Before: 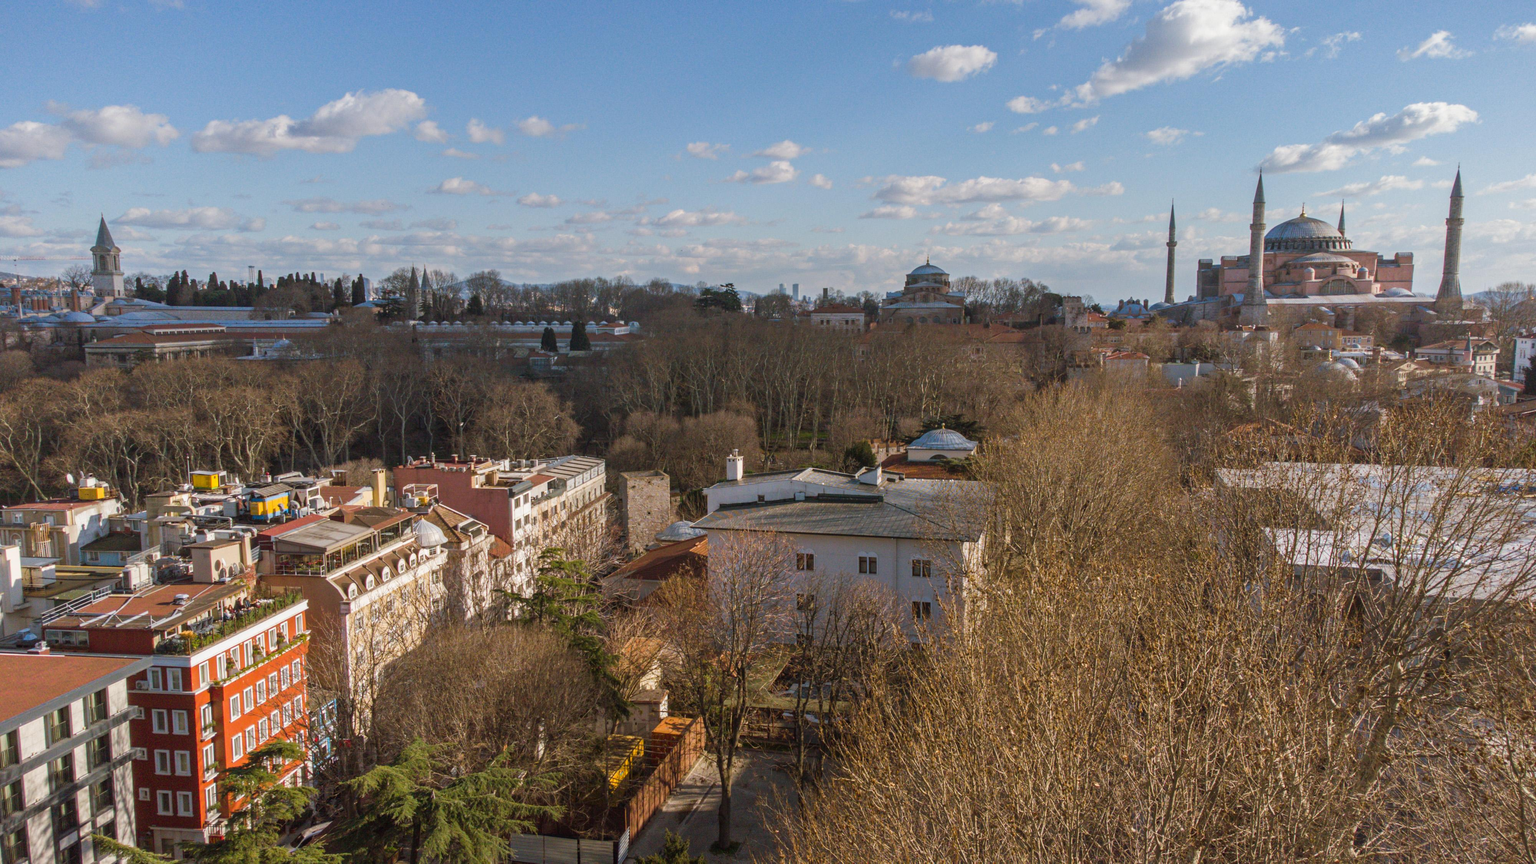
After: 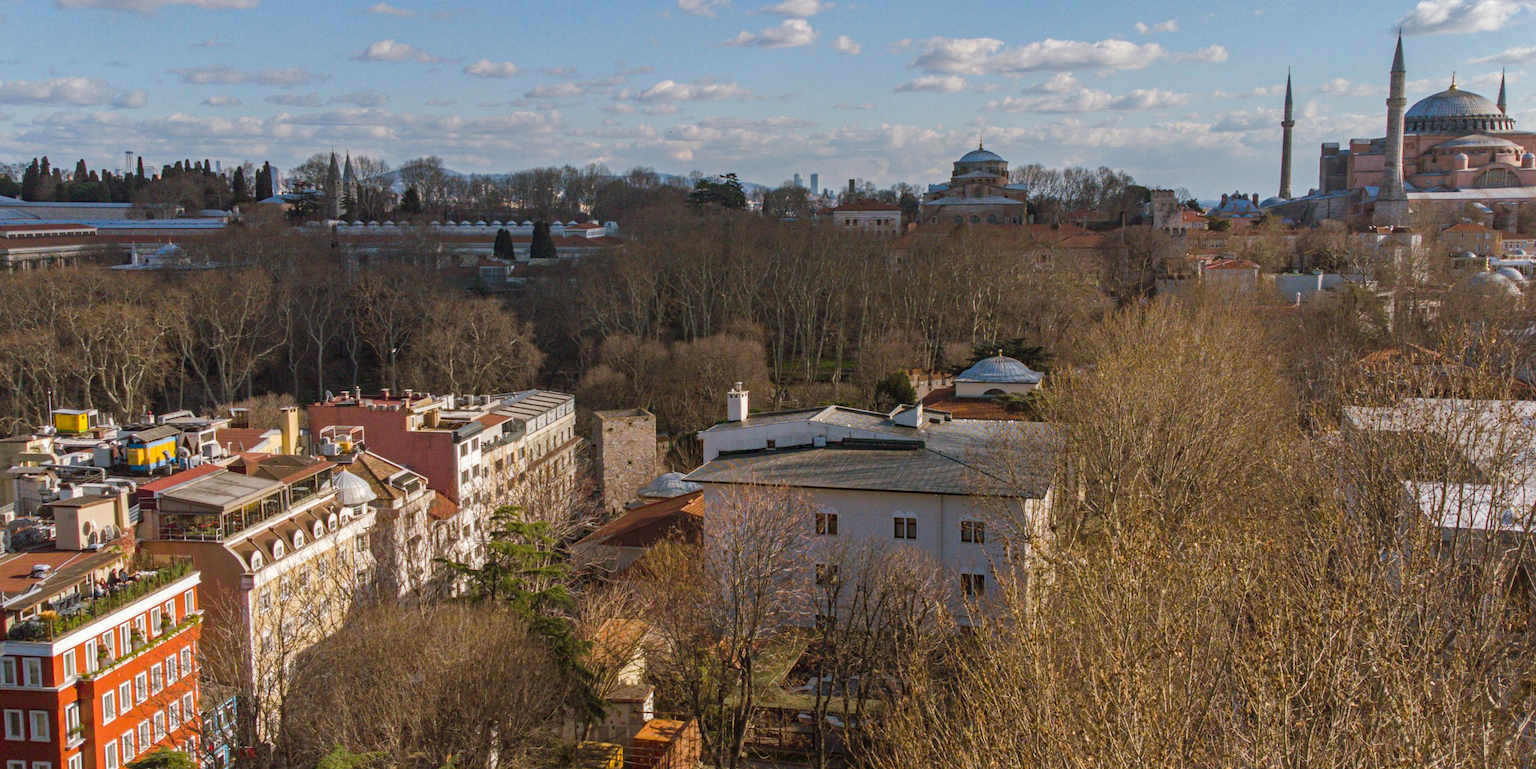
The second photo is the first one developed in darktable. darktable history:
haze removal: compatibility mode true, adaptive false
crop: left 9.712%, top 16.928%, right 10.845%, bottom 12.332%
